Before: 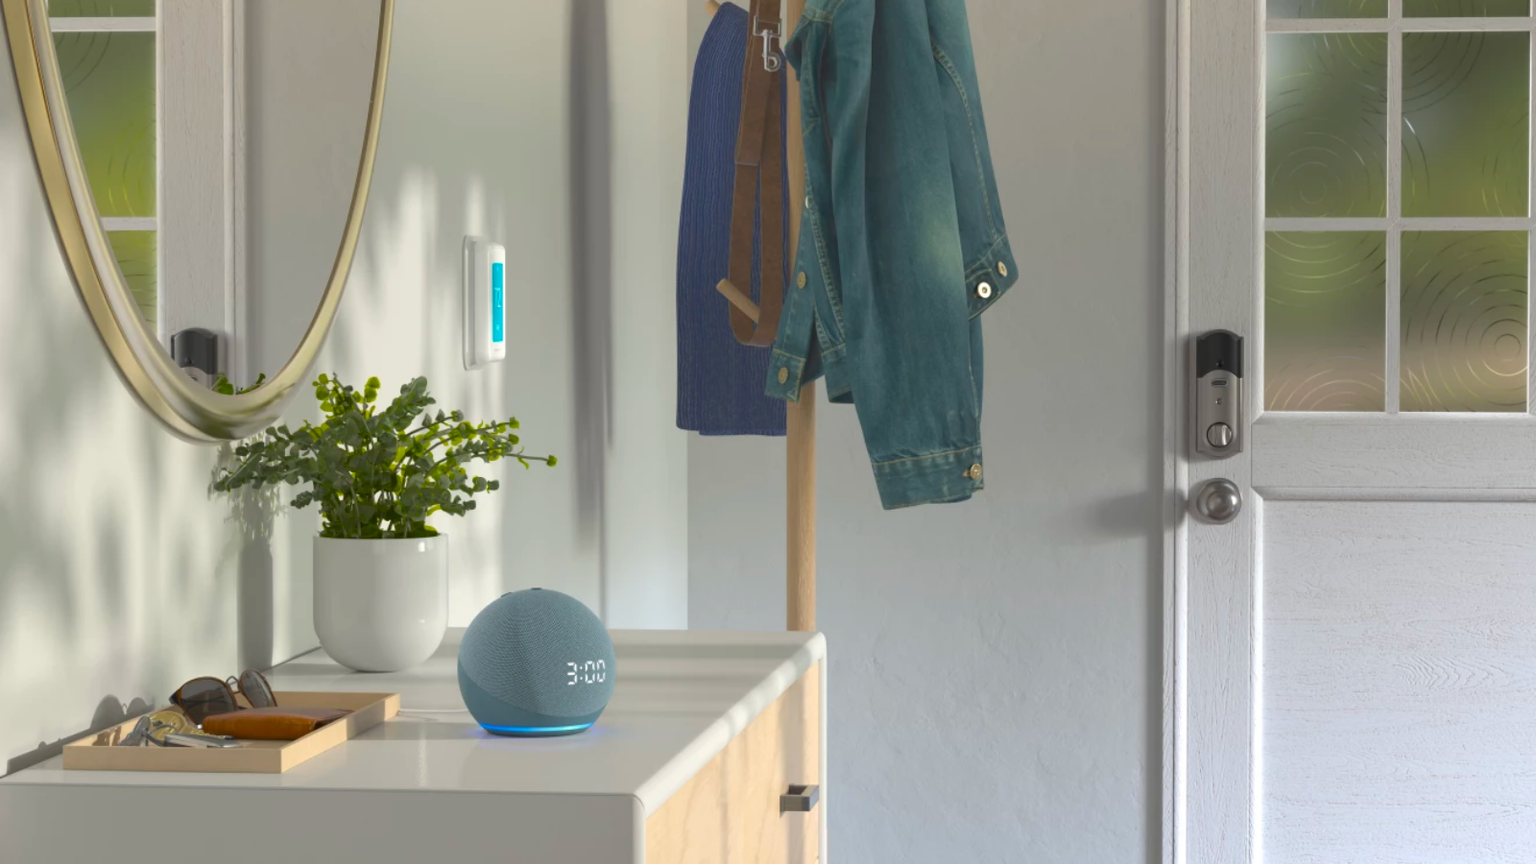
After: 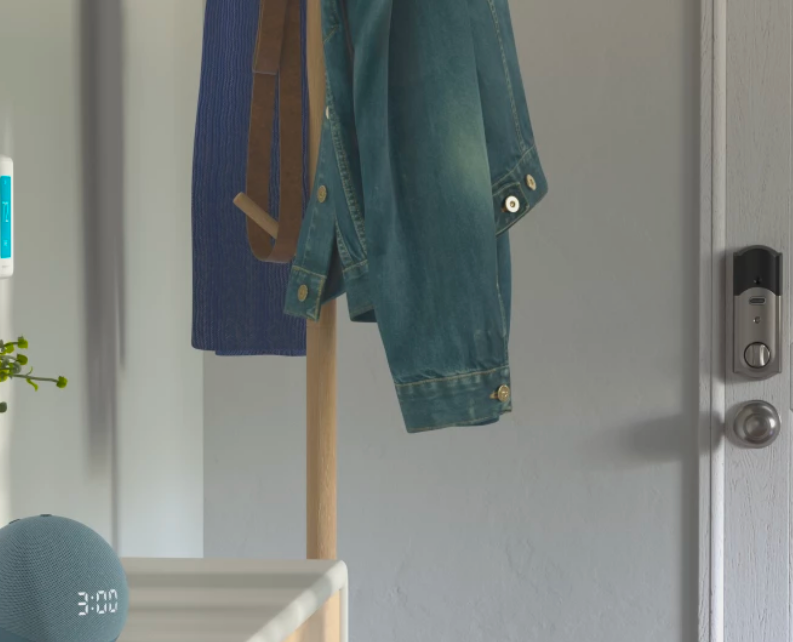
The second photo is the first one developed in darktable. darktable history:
exposure: exposure -0.242 EV, compensate highlight preservation false
crop: left 32.075%, top 10.976%, right 18.355%, bottom 17.596%
